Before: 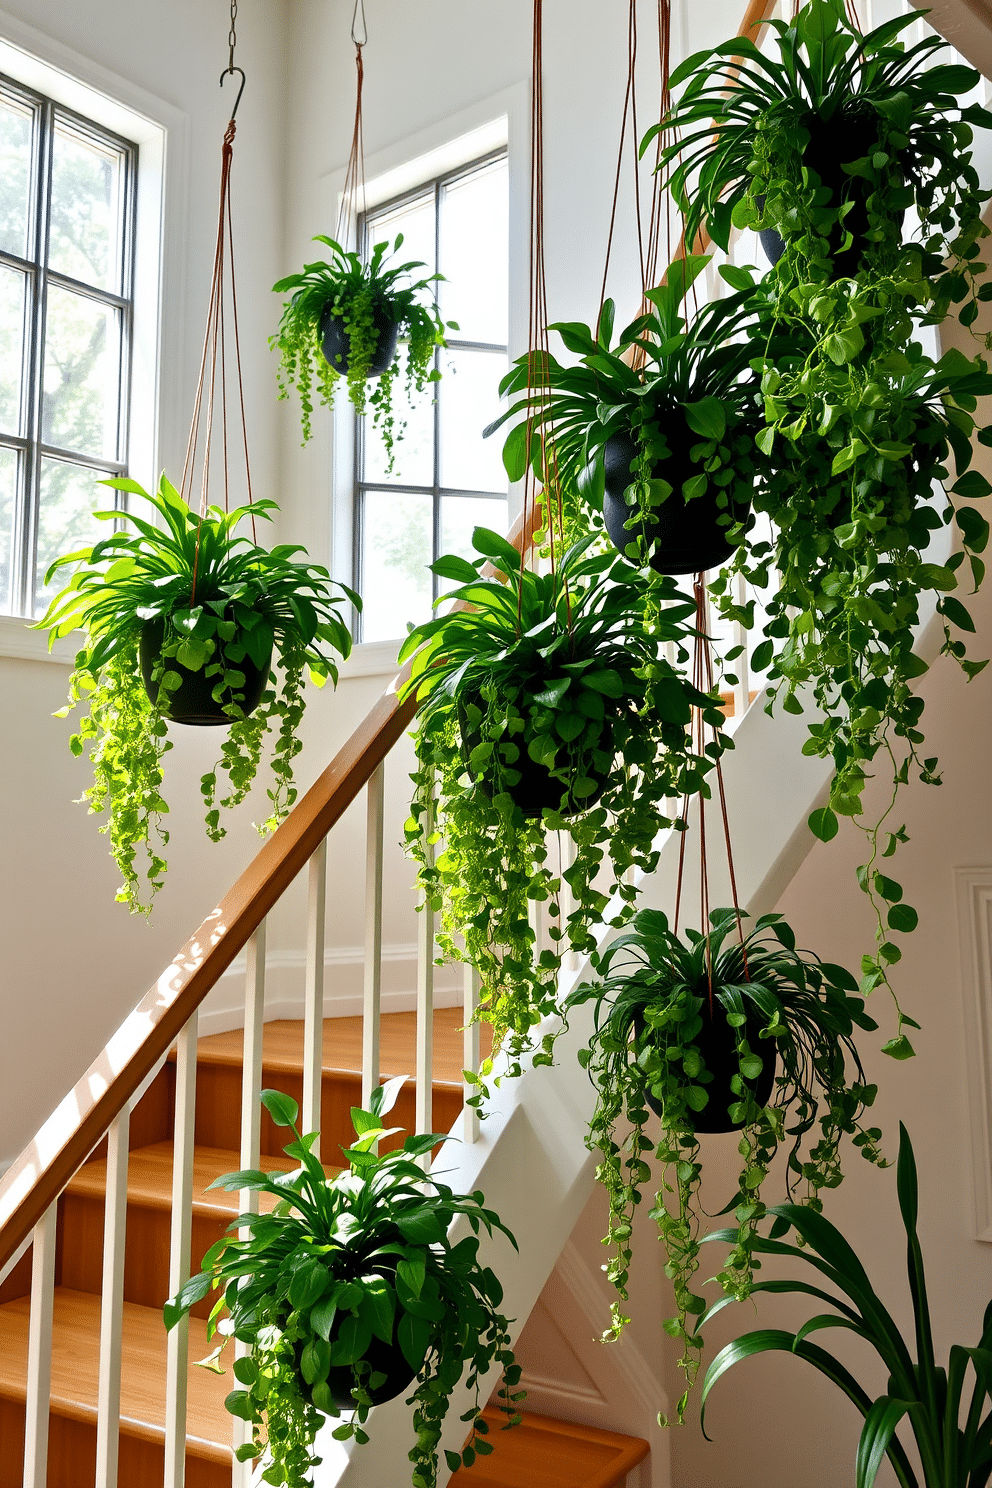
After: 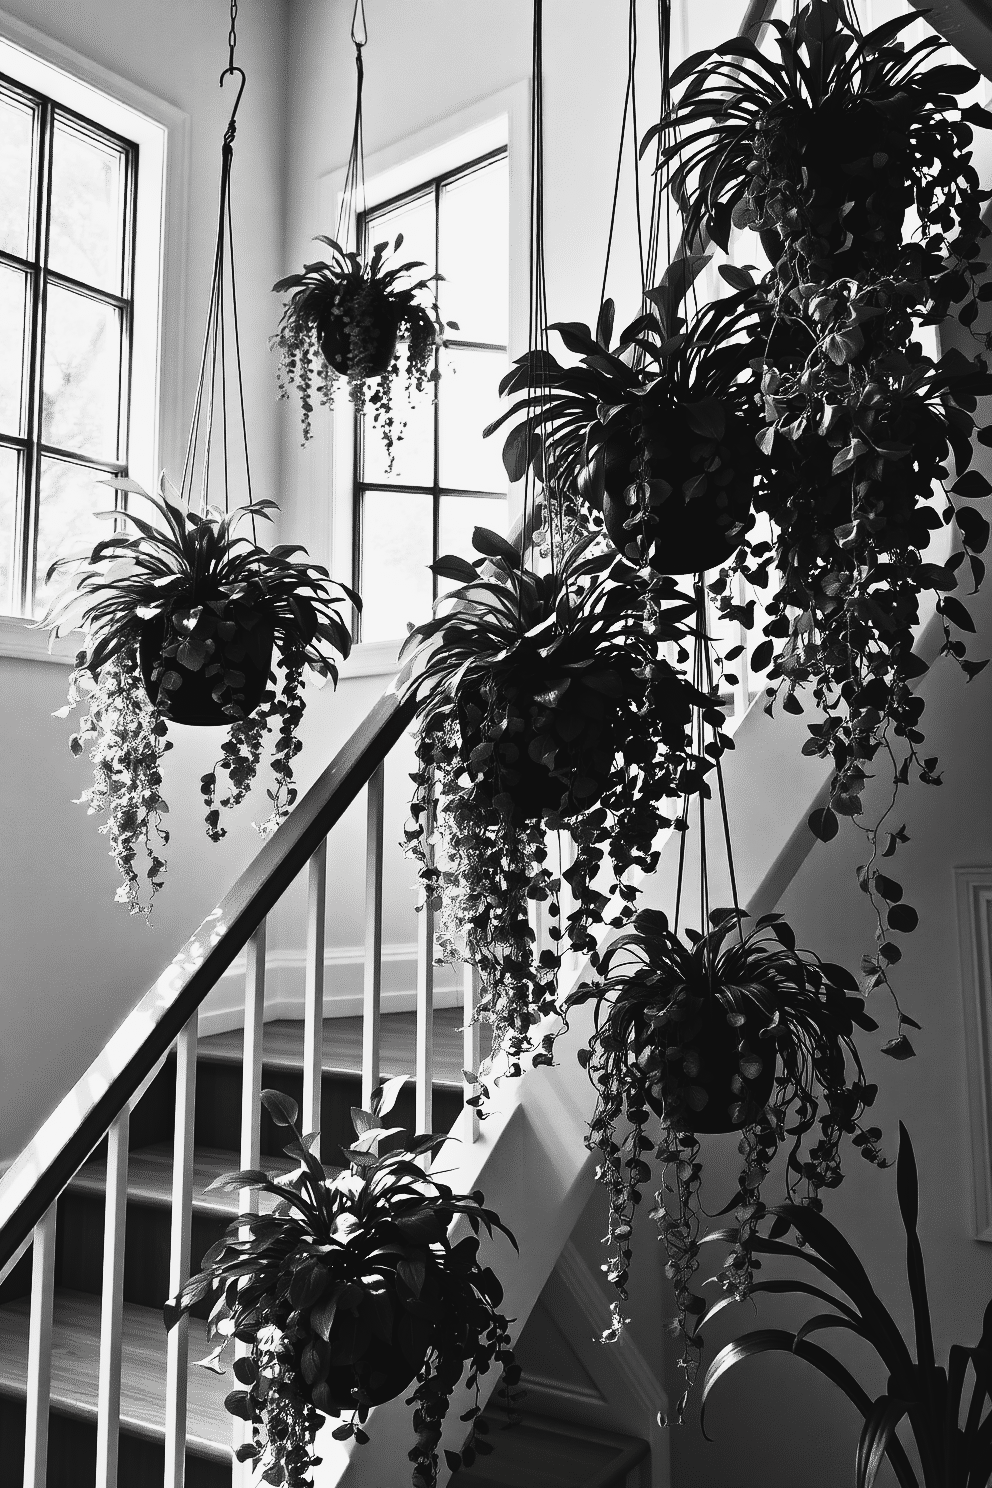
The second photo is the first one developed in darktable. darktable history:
base curve: curves: ch0 [(0, 0.036) (0.007, 0.037) (0.604, 0.887) (1, 1)], preserve colors none
contrast brightness saturation: contrast -0.029, brightness -0.579, saturation -0.994
